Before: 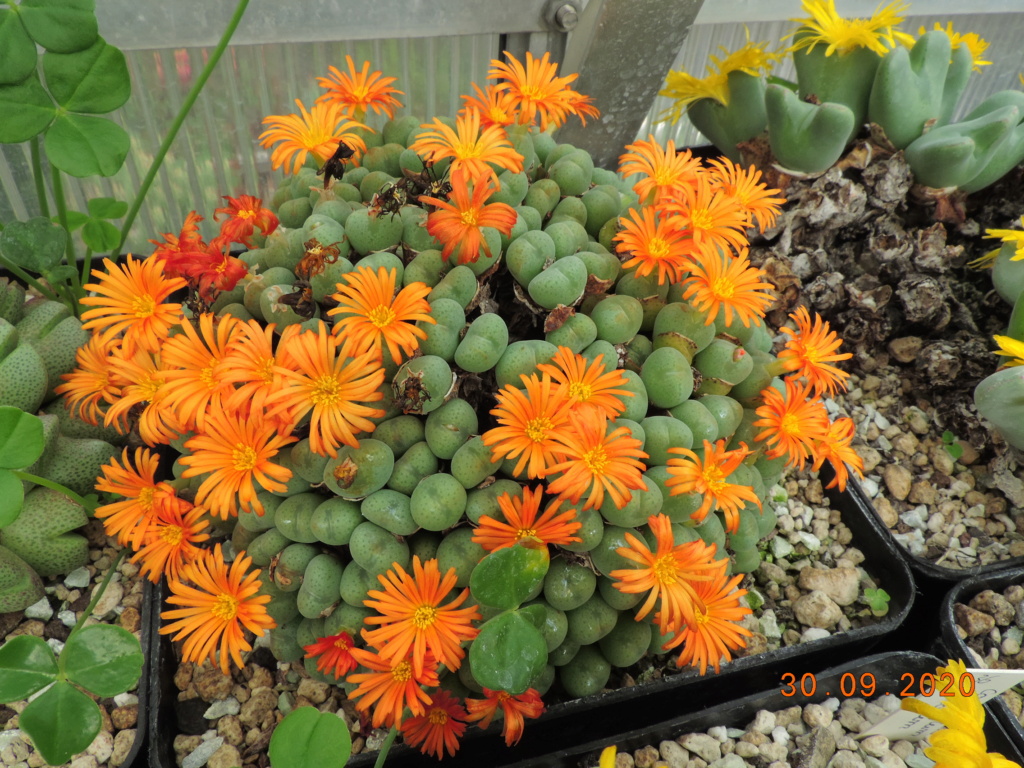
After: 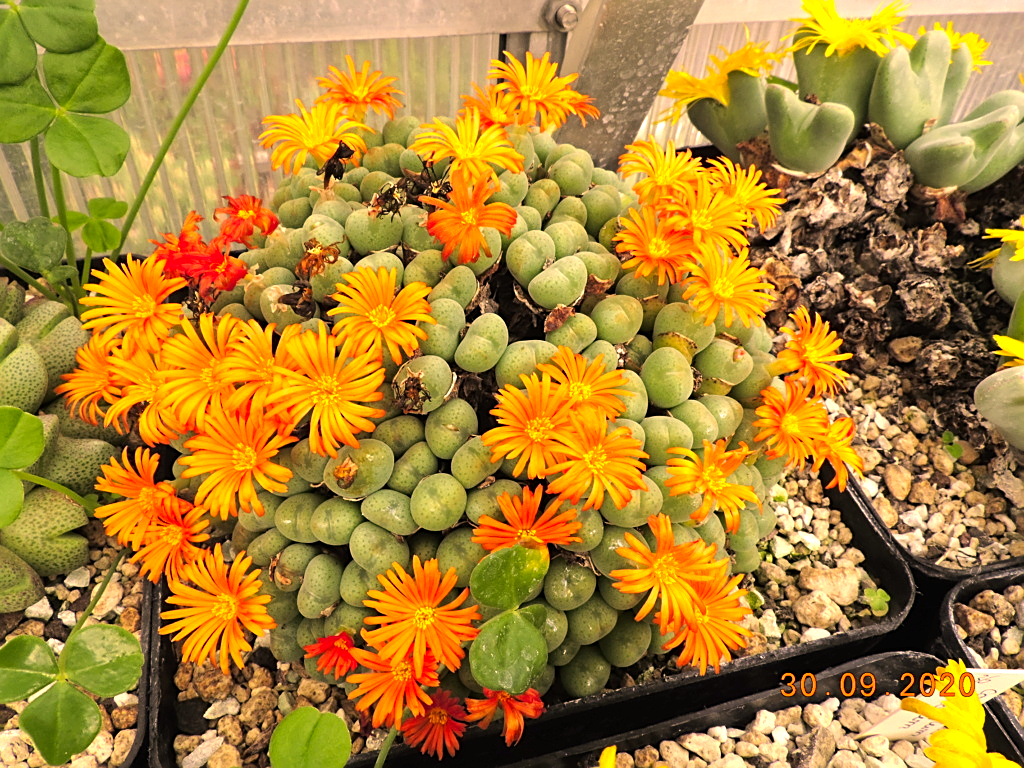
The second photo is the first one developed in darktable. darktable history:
sharpen: on, module defaults
exposure: black level correction 0, exposure 0.594 EV, compensate highlight preservation false
tone equalizer: -8 EV -0.449 EV, -7 EV -0.41 EV, -6 EV -0.359 EV, -5 EV -0.202 EV, -3 EV 0.216 EV, -2 EV 0.323 EV, -1 EV 0.404 EV, +0 EV 0.439 EV, edges refinement/feathering 500, mask exposure compensation -1.26 EV, preserve details no
color correction: highlights a* 22.37, highlights b* 22.25
